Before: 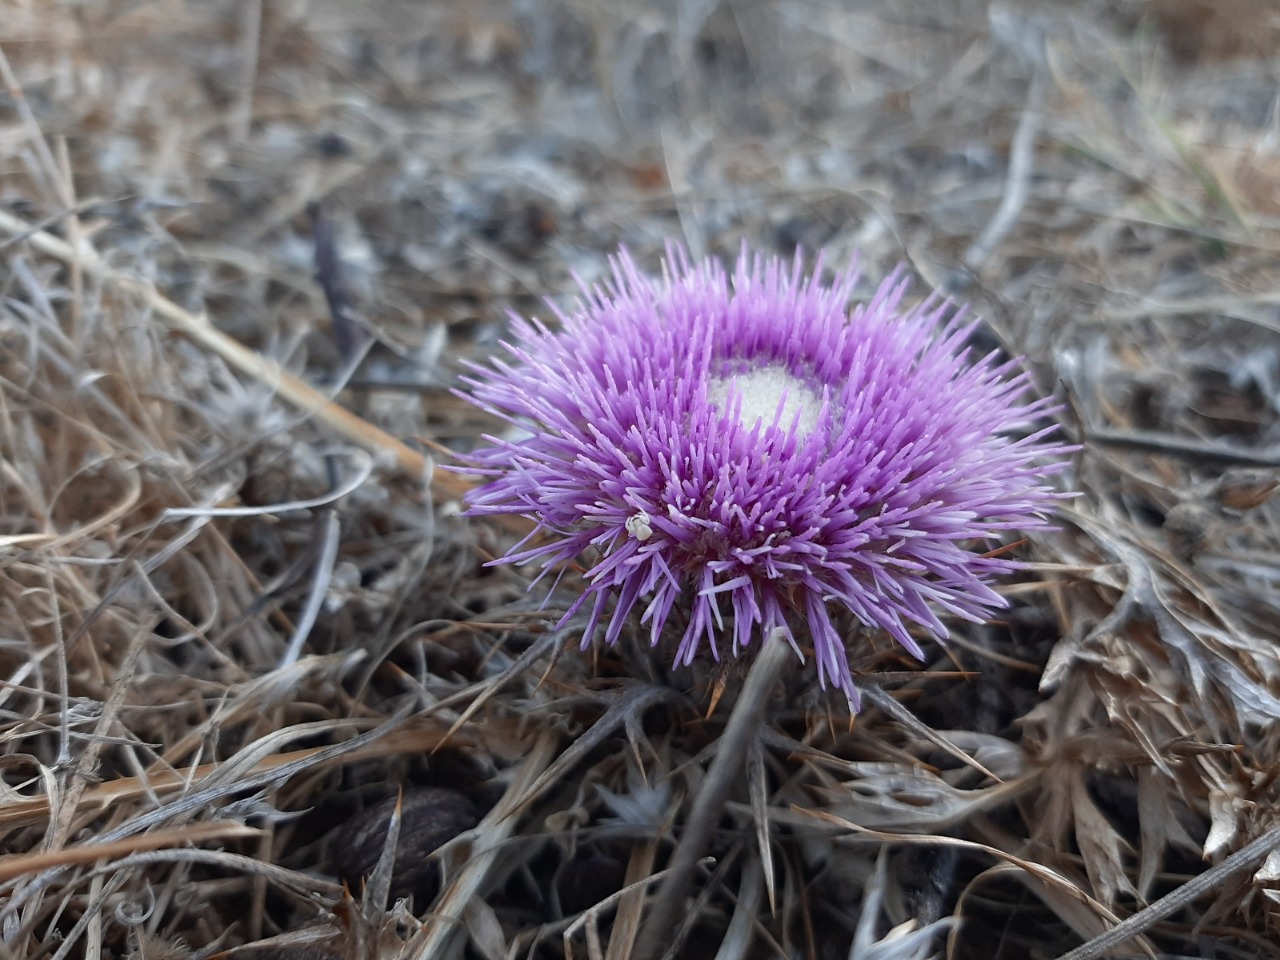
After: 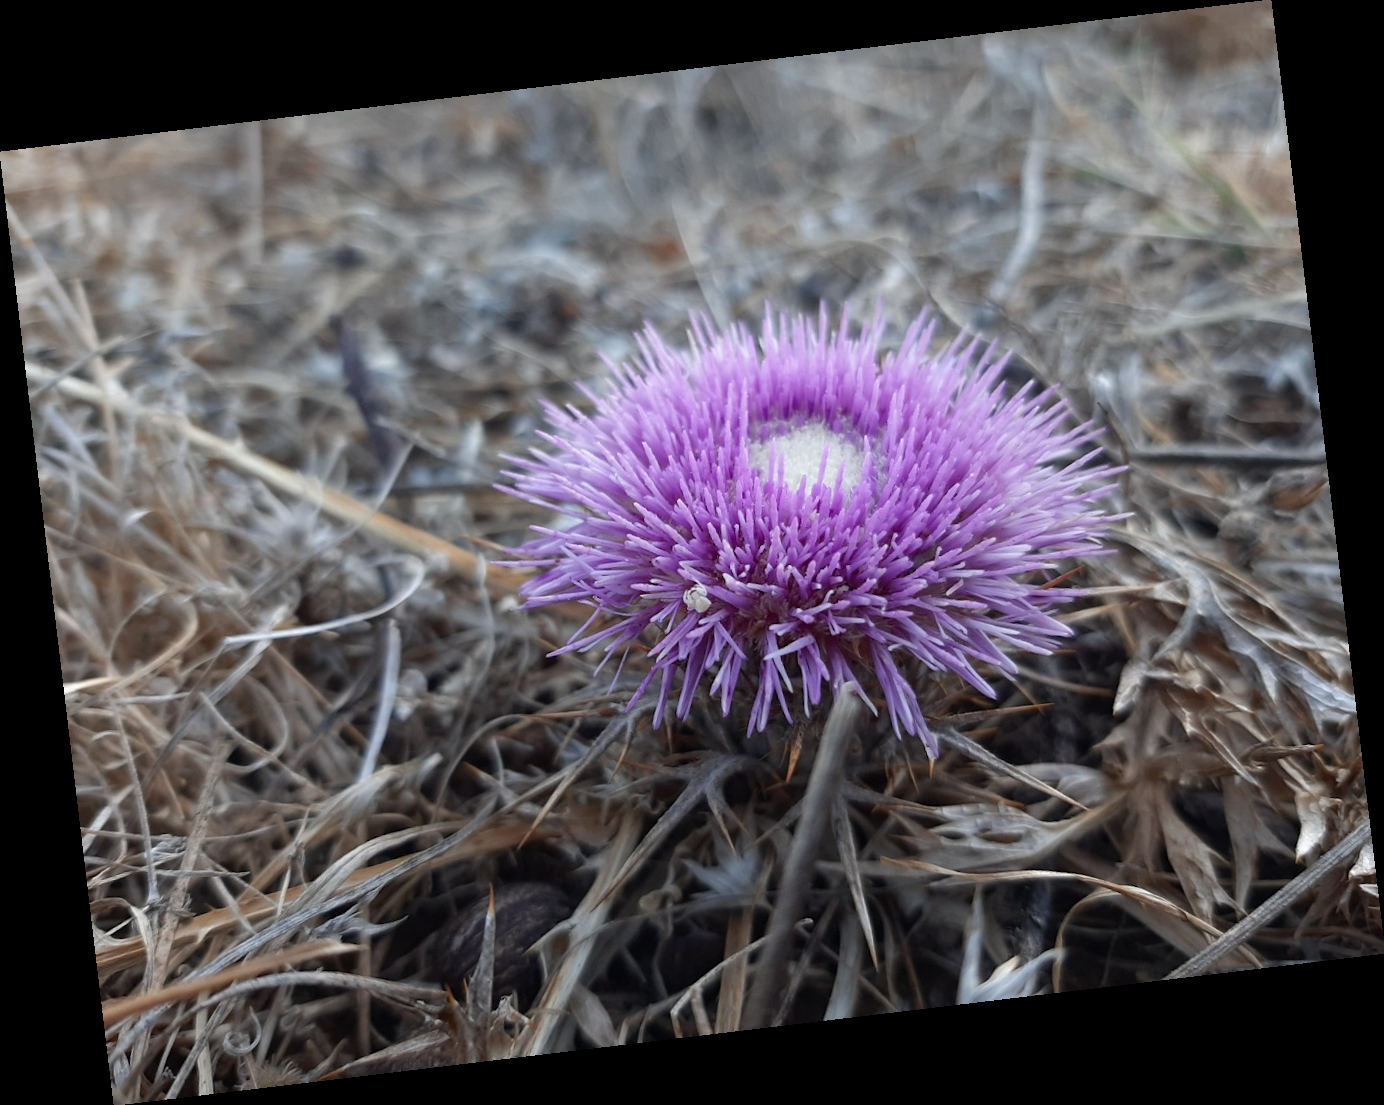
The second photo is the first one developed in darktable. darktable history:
rotate and perspective: rotation -6.83°, automatic cropping off
white balance: emerald 1
